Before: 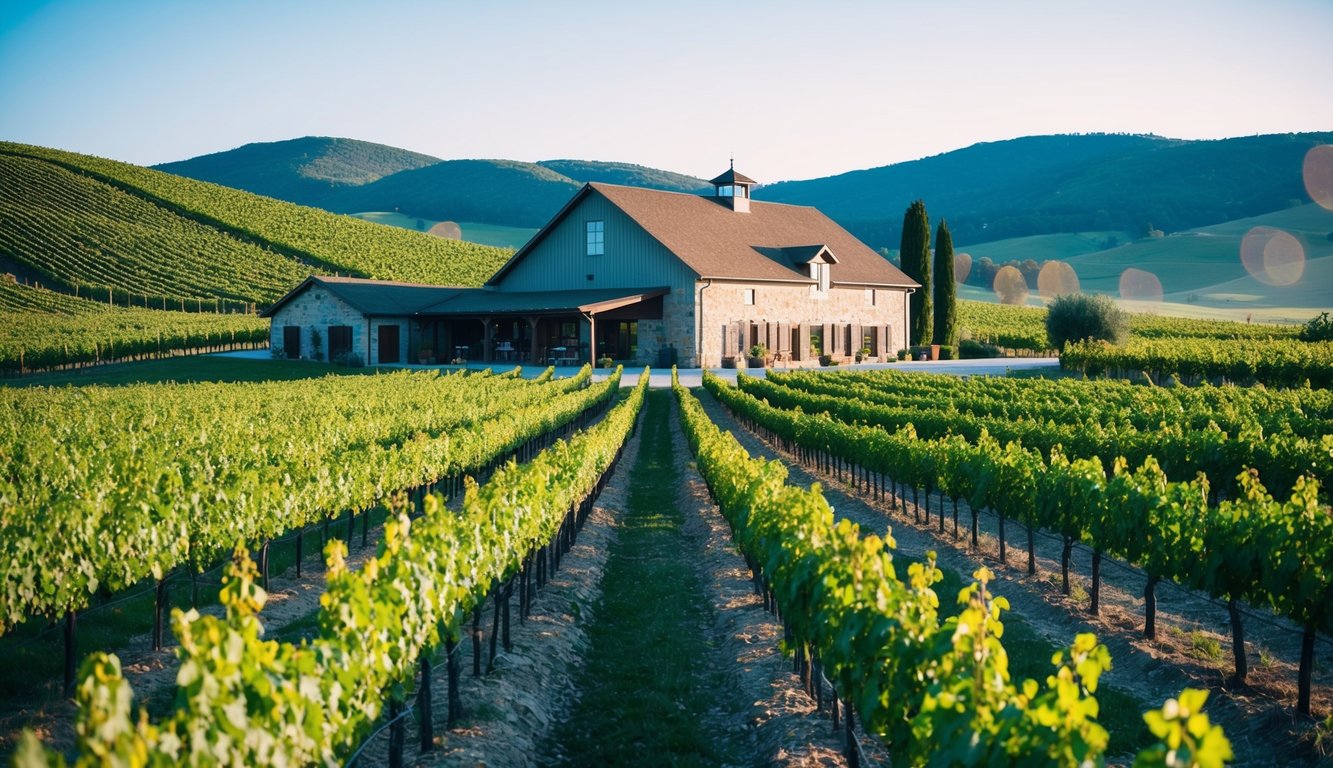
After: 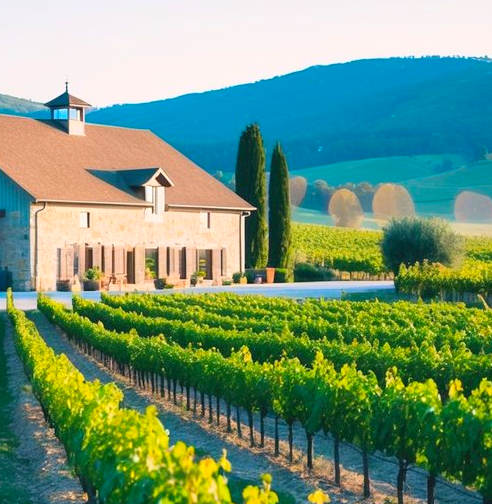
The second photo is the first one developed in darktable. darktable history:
tone equalizer: on, module defaults
contrast brightness saturation: contrast 0.07, brightness 0.18, saturation 0.4
crop and rotate: left 49.936%, top 10.094%, right 13.136%, bottom 24.256%
